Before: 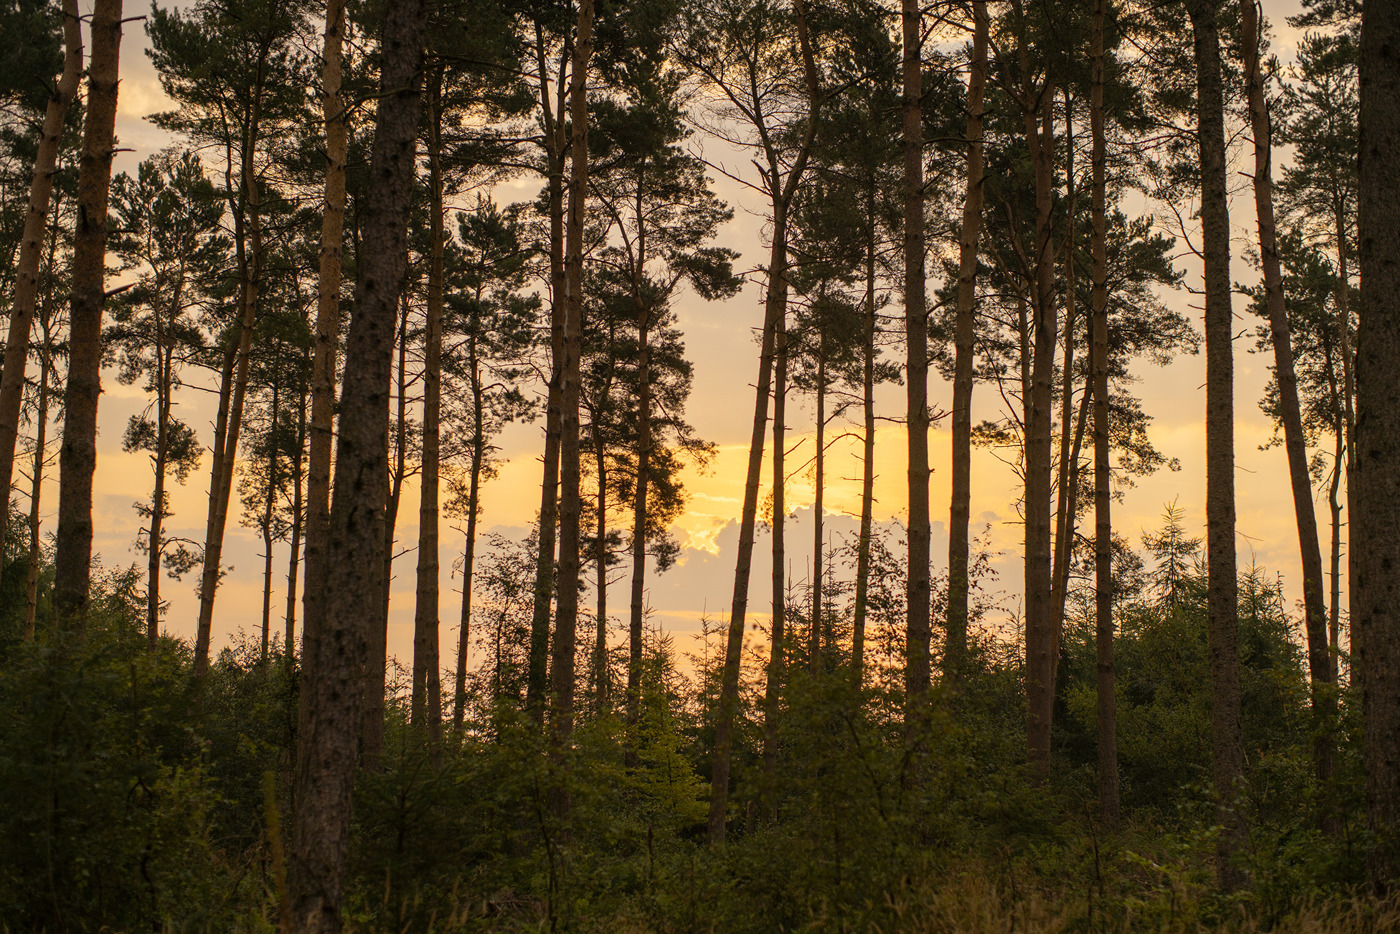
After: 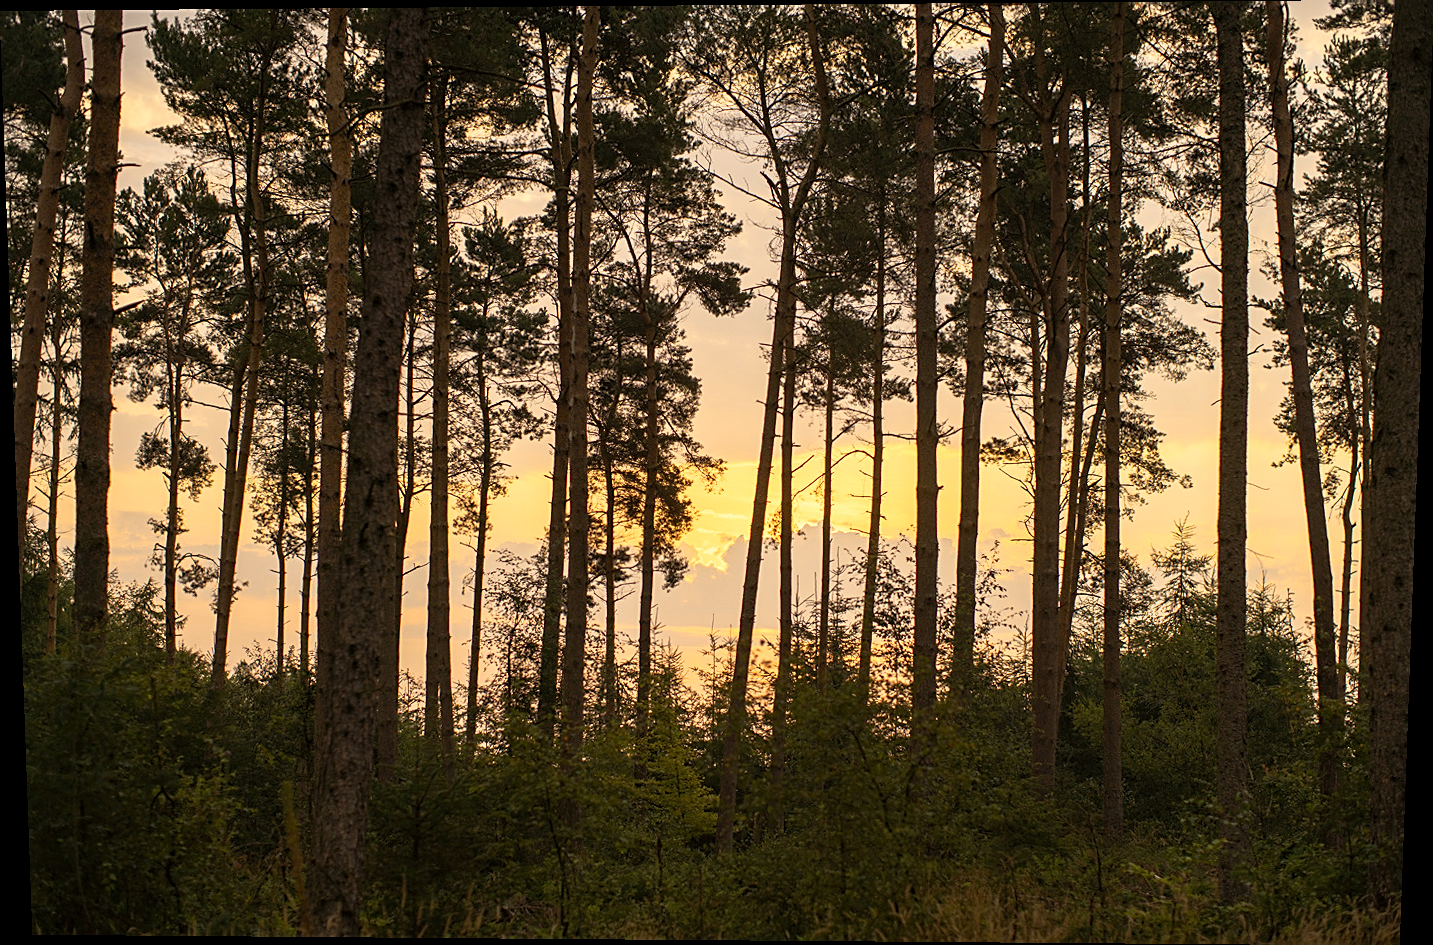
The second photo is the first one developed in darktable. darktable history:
sharpen: on, module defaults
rotate and perspective: lens shift (vertical) 0.048, lens shift (horizontal) -0.024, automatic cropping off
exposure: compensate highlight preservation false
base curve: curves: ch0 [(0, 0) (0.257, 0.25) (0.482, 0.586) (0.757, 0.871) (1, 1)]
